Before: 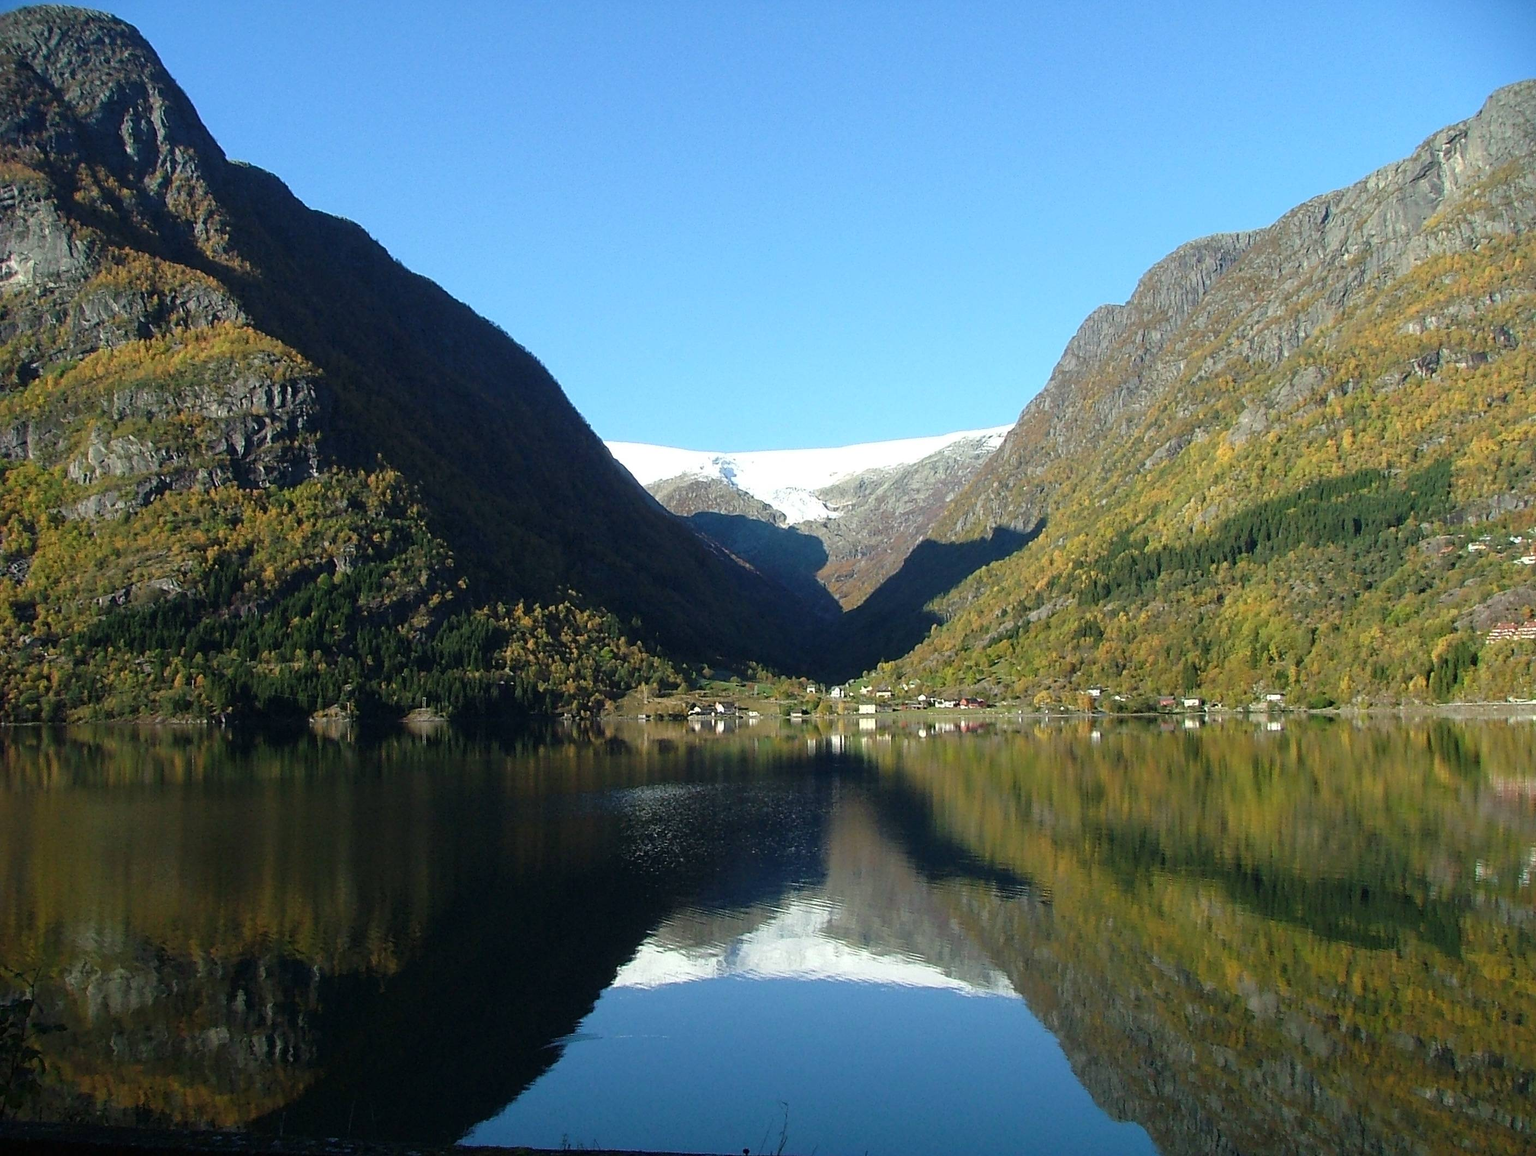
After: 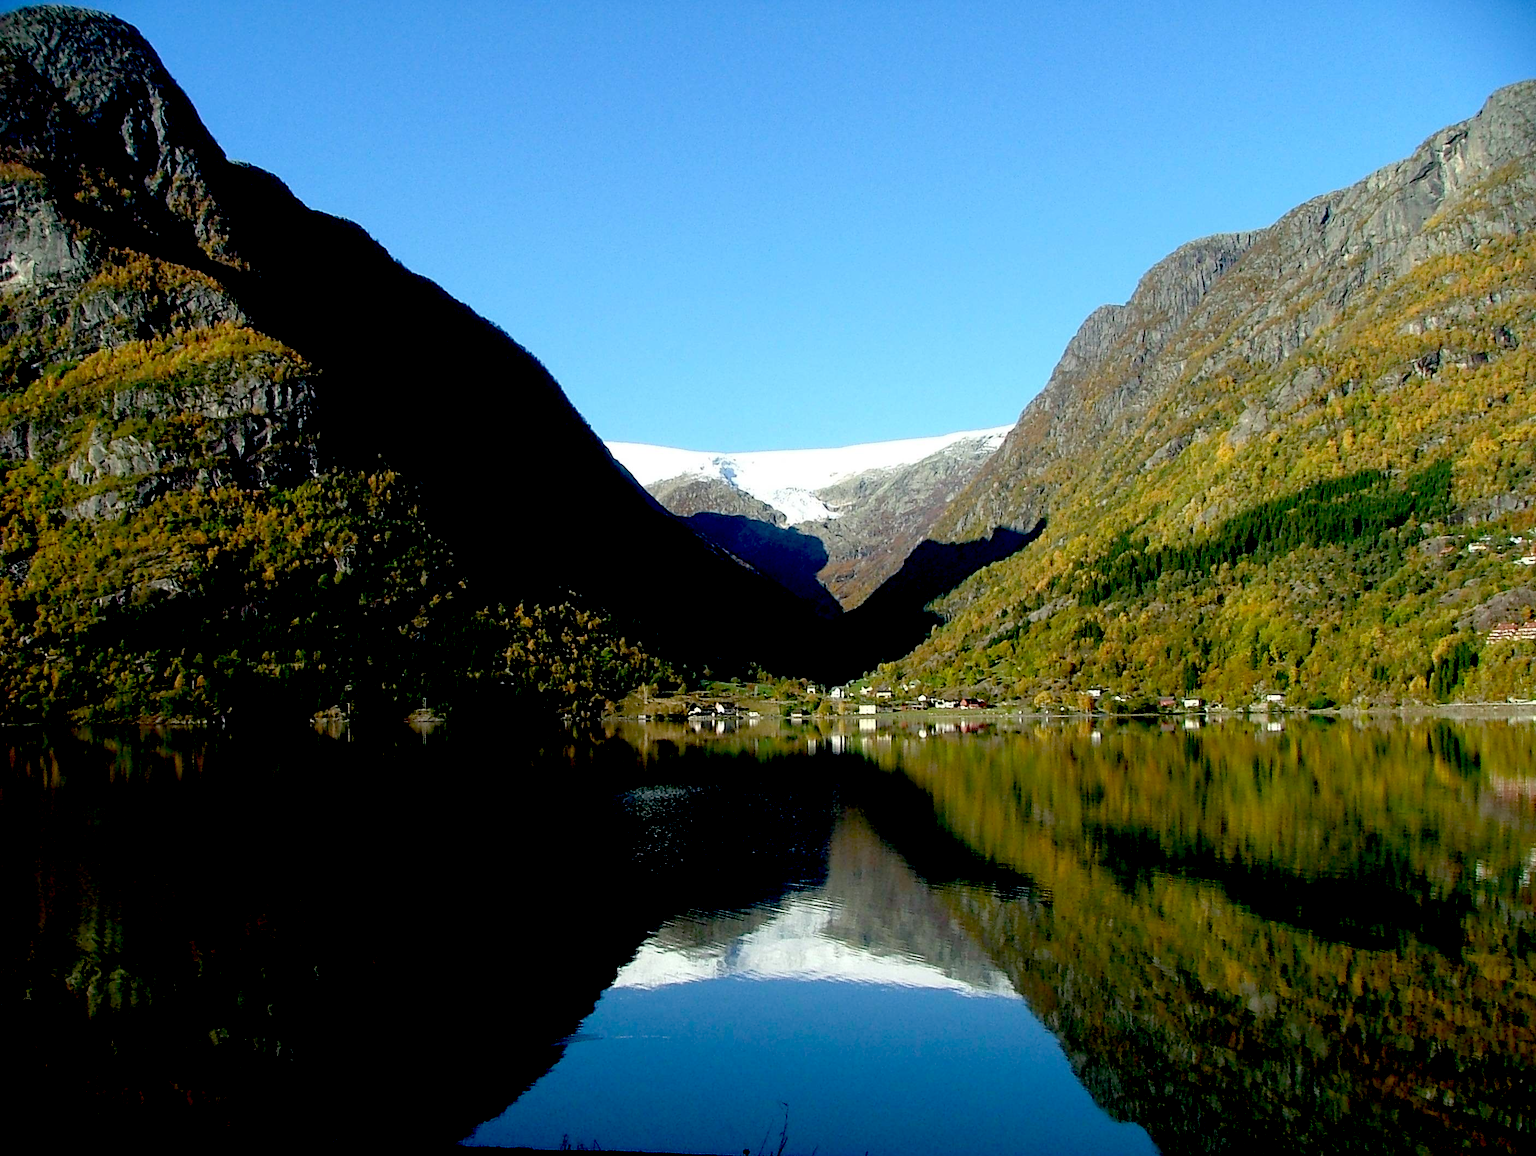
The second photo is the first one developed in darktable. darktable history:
exposure: black level correction 0.057, compensate exposure bias true, compensate highlight preservation false
